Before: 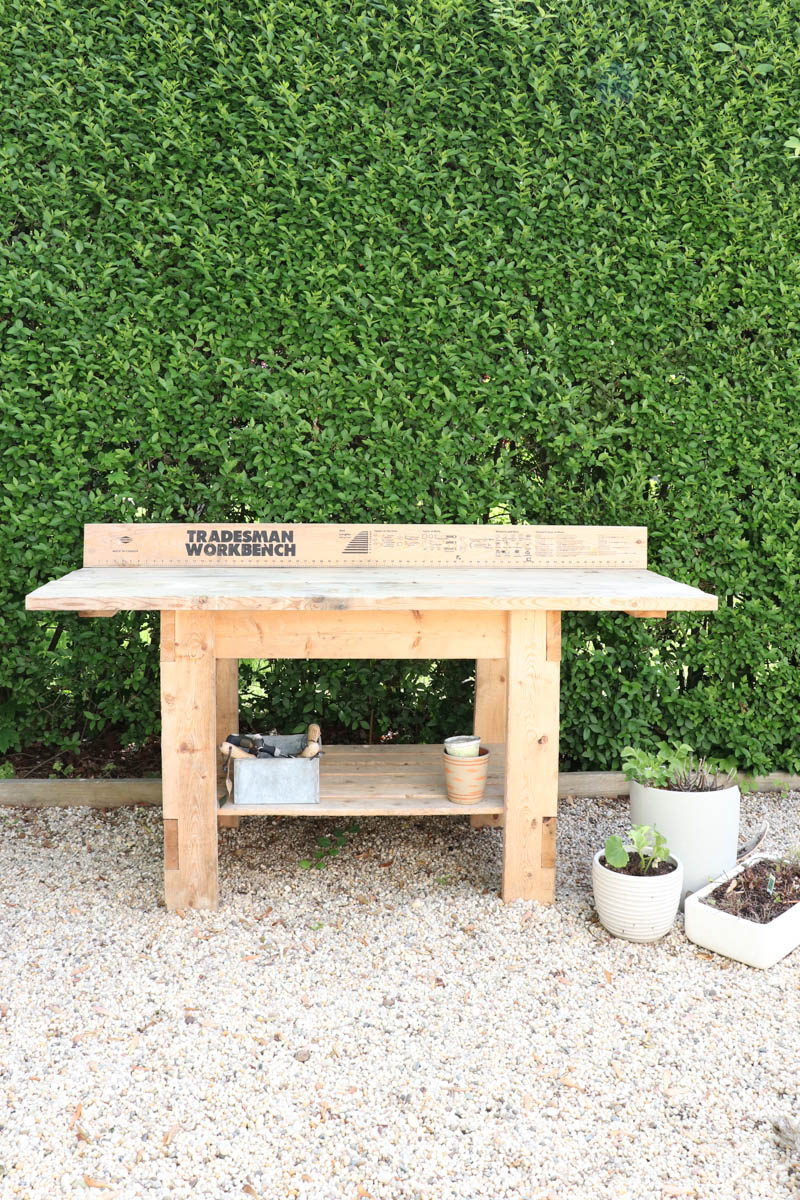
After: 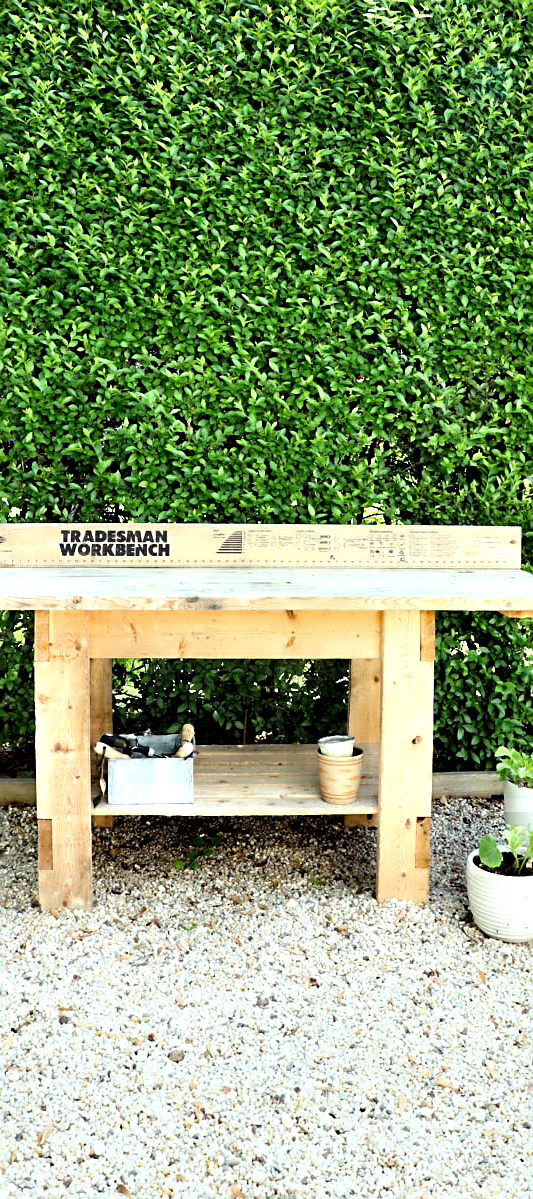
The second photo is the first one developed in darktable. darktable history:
color correction: highlights a* -6.69, highlights b* 0.49
crop and rotate: left 15.754%, right 17.579%
color balance rgb: perceptual saturation grading › global saturation 30%, global vibrance 10%
contrast equalizer: y [[0.783, 0.666, 0.575, 0.77, 0.556, 0.501], [0.5 ×6], [0.5 ×6], [0, 0.02, 0.272, 0.399, 0.062, 0], [0 ×6]]
sharpen: on, module defaults
